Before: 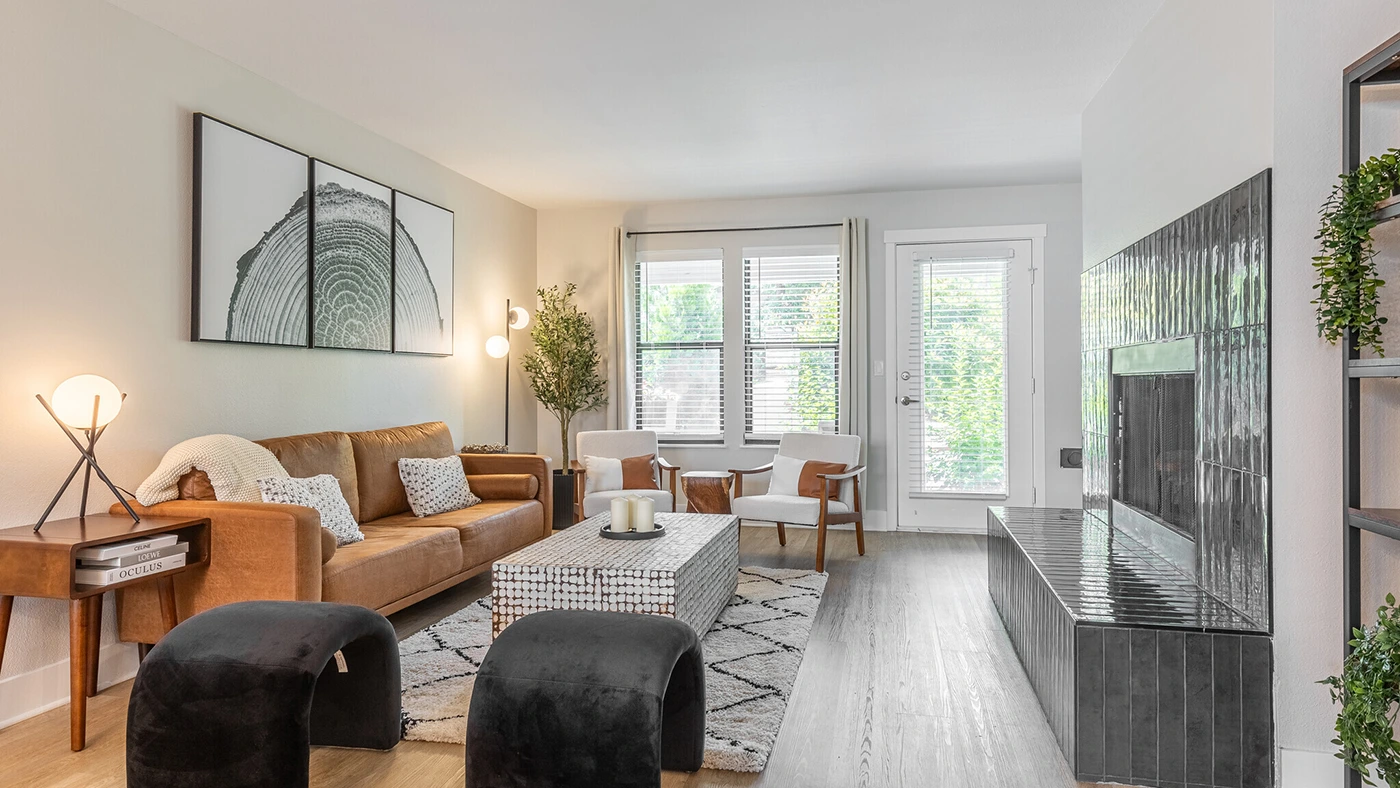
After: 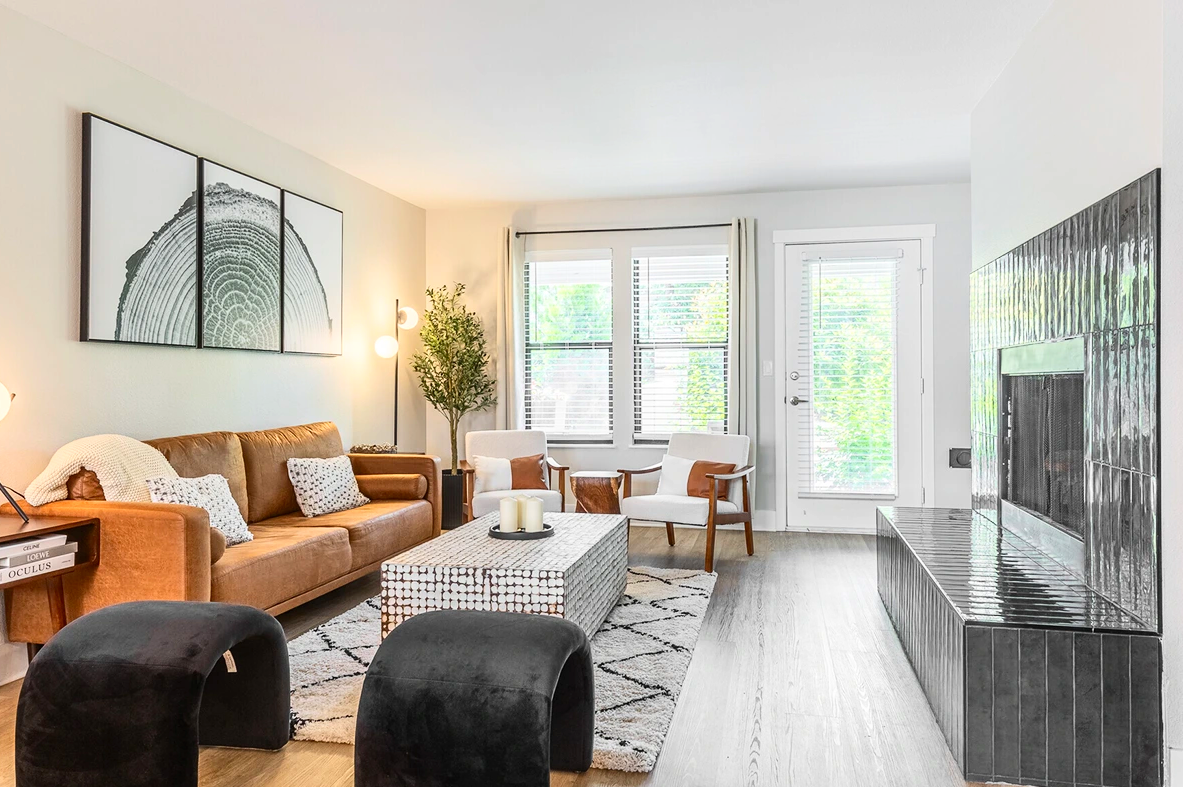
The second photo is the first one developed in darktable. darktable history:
crop: left 7.984%, right 7.464%
contrast brightness saturation: contrast 0.231, brightness 0.111, saturation 0.294
